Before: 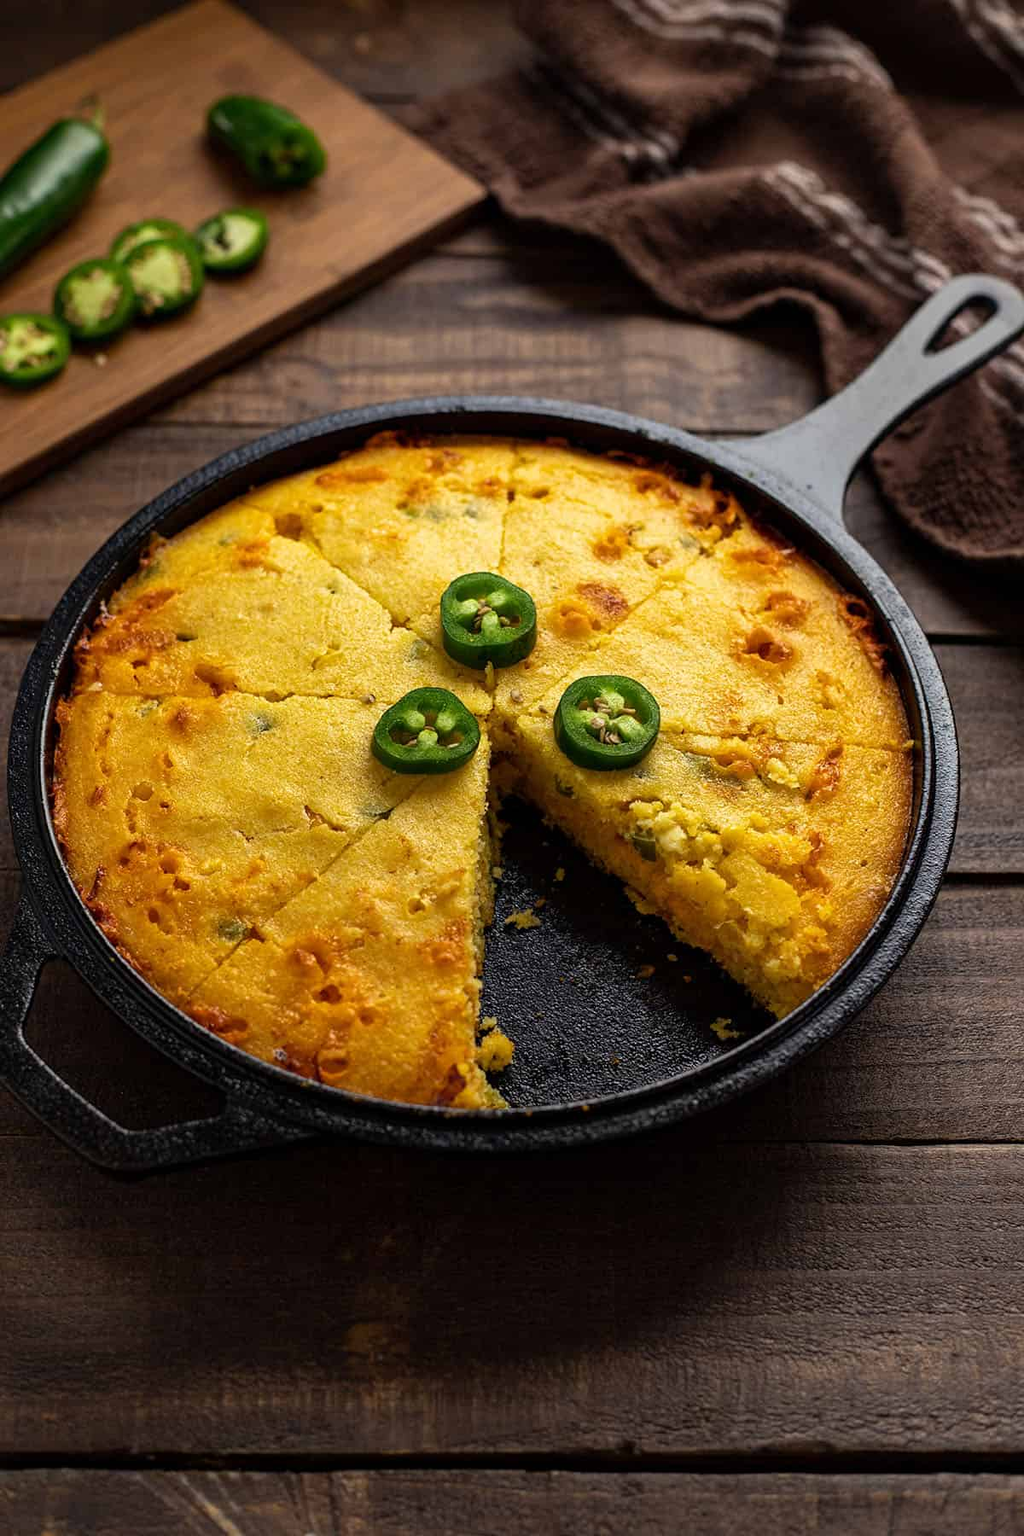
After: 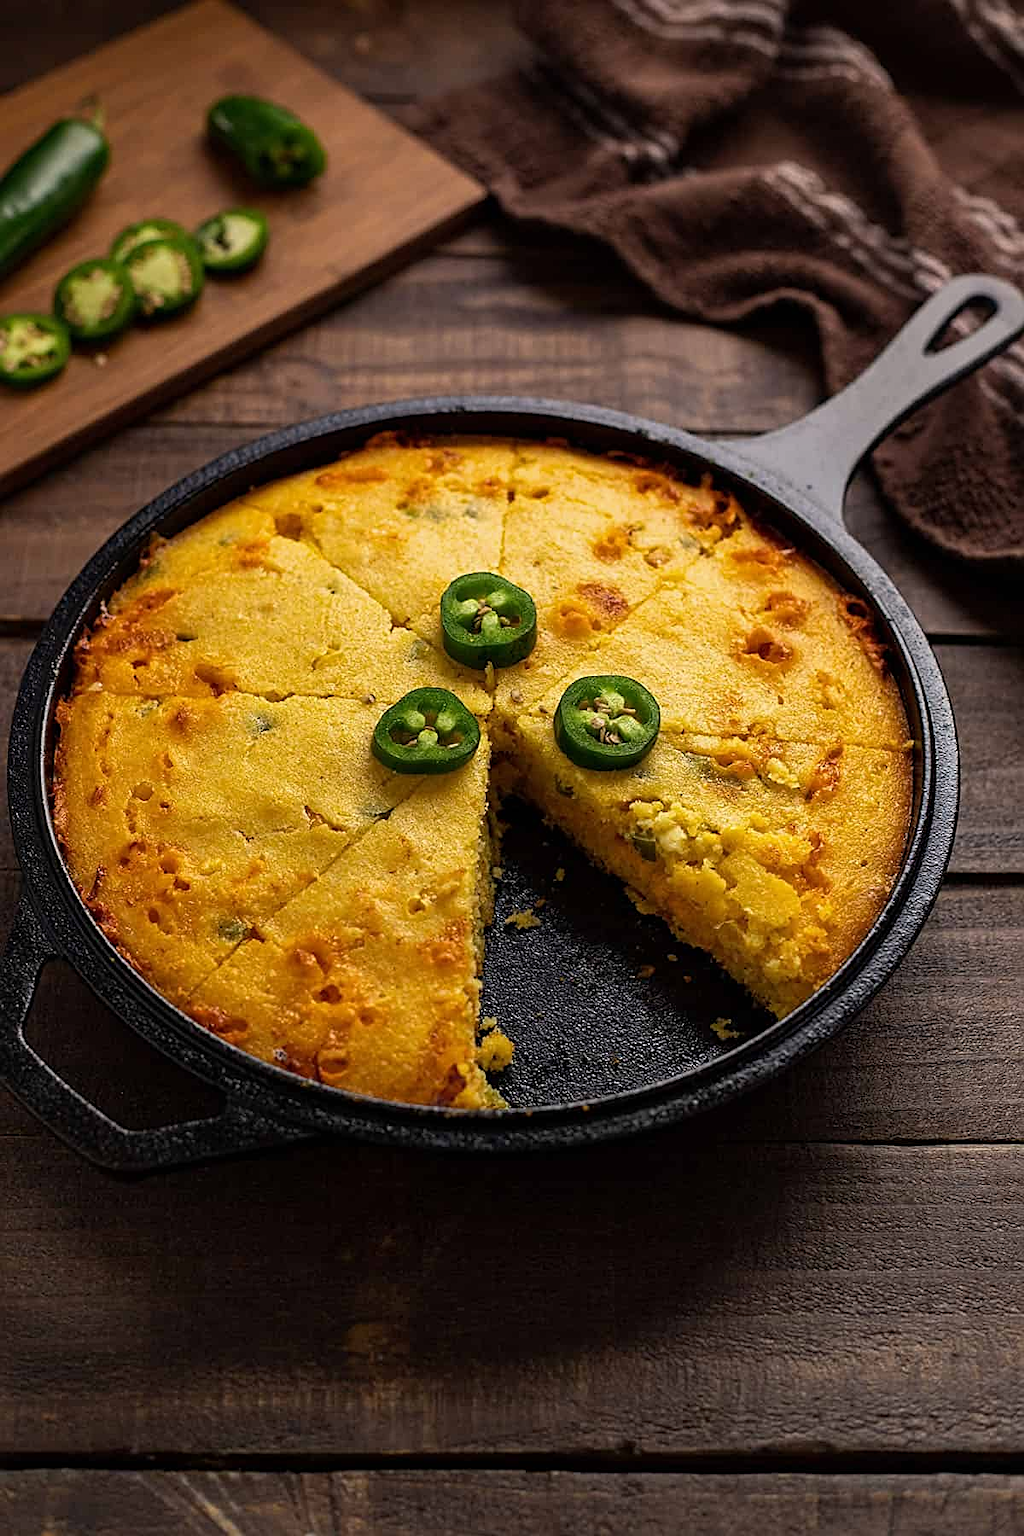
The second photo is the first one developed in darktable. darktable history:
graduated density: density 0.38 EV, hardness 21%, rotation -6.11°, saturation 32%
sharpen: on, module defaults
